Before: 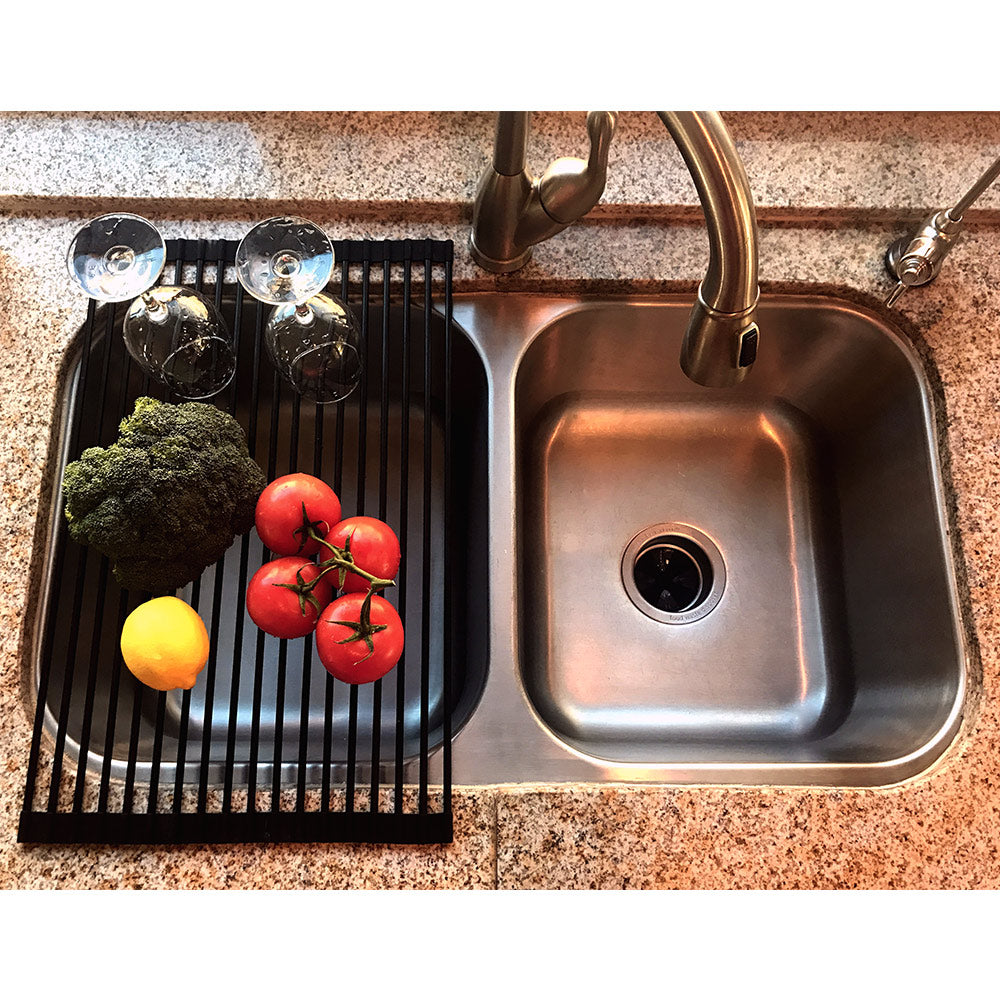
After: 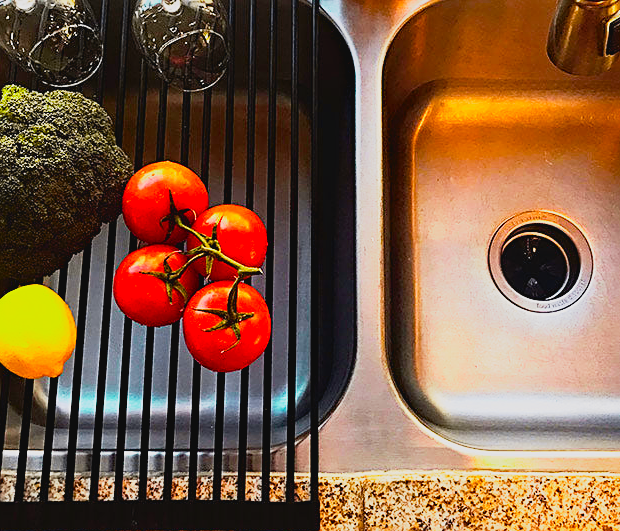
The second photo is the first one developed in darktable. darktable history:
exposure: exposure 0.207 EV, compensate highlight preservation false
color balance rgb: linear chroma grading › global chroma 15%, perceptual saturation grading › global saturation 30%
base curve: curves: ch0 [(0, 0) (0.088, 0.125) (0.176, 0.251) (0.354, 0.501) (0.613, 0.749) (1, 0.877)], preserve colors none
crop: left 13.312%, top 31.28%, right 24.627%, bottom 15.582%
tone curve: curves: ch0 [(0, 0.036) (0.053, 0.068) (0.211, 0.217) (0.519, 0.513) (0.847, 0.82) (0.991, 0.914)]; ch1 [(0, 0) (0.276, 0.206) (0.412, 0.353) (0.482, 0.475) (0.495, 0.5) (0.509, 0.502) (0.563, 0.57) (0.667, 0.672) (0.788, 0.809) (1, 1)]; ch2 [(0, 0) (0.438, 0.456) (0.473, 0.47) (0.503, 0.503) (0.523, 0.528) (0.562, 0.571) (0.612, 0.61) (0.679, 0.72) (1, 1)], color space Lab, independent channels, preserve colors none
sharpen: on, module defaults
haze removal: compatibility mode true, adaptive false
